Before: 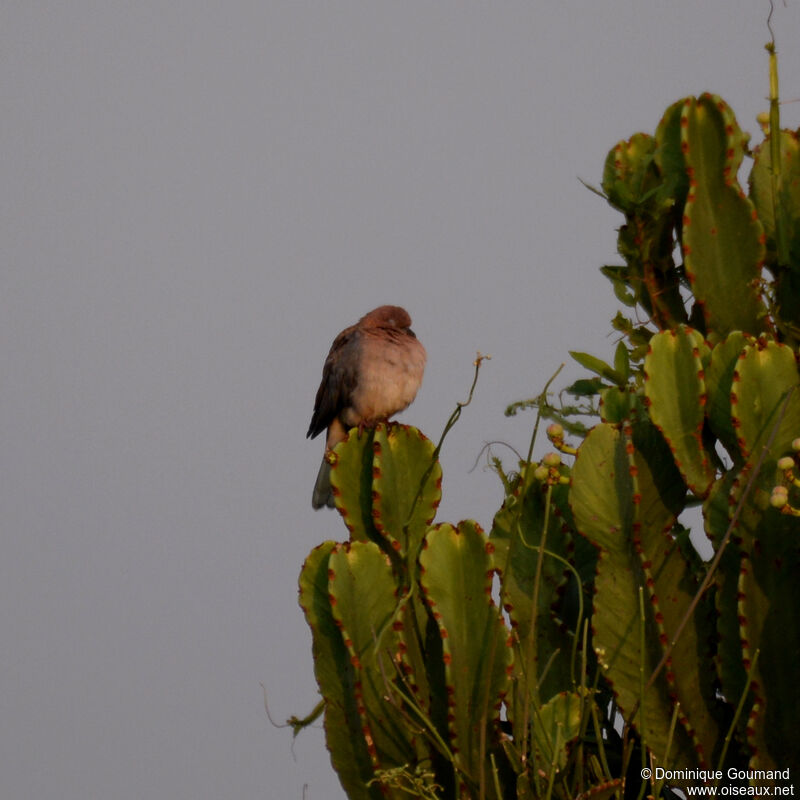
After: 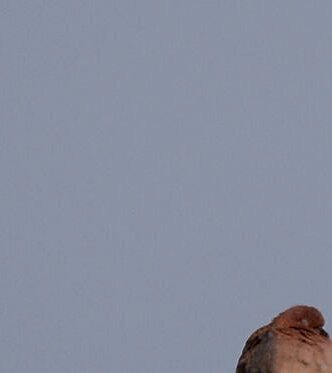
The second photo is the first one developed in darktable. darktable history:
crop and rotate: left 10.999%, top 0.077%, right 47.417%, bottom 53.272%
color calibration: x 0.37, y 0.382, temperature 4311.13 K
sharpen: on, module defaults
